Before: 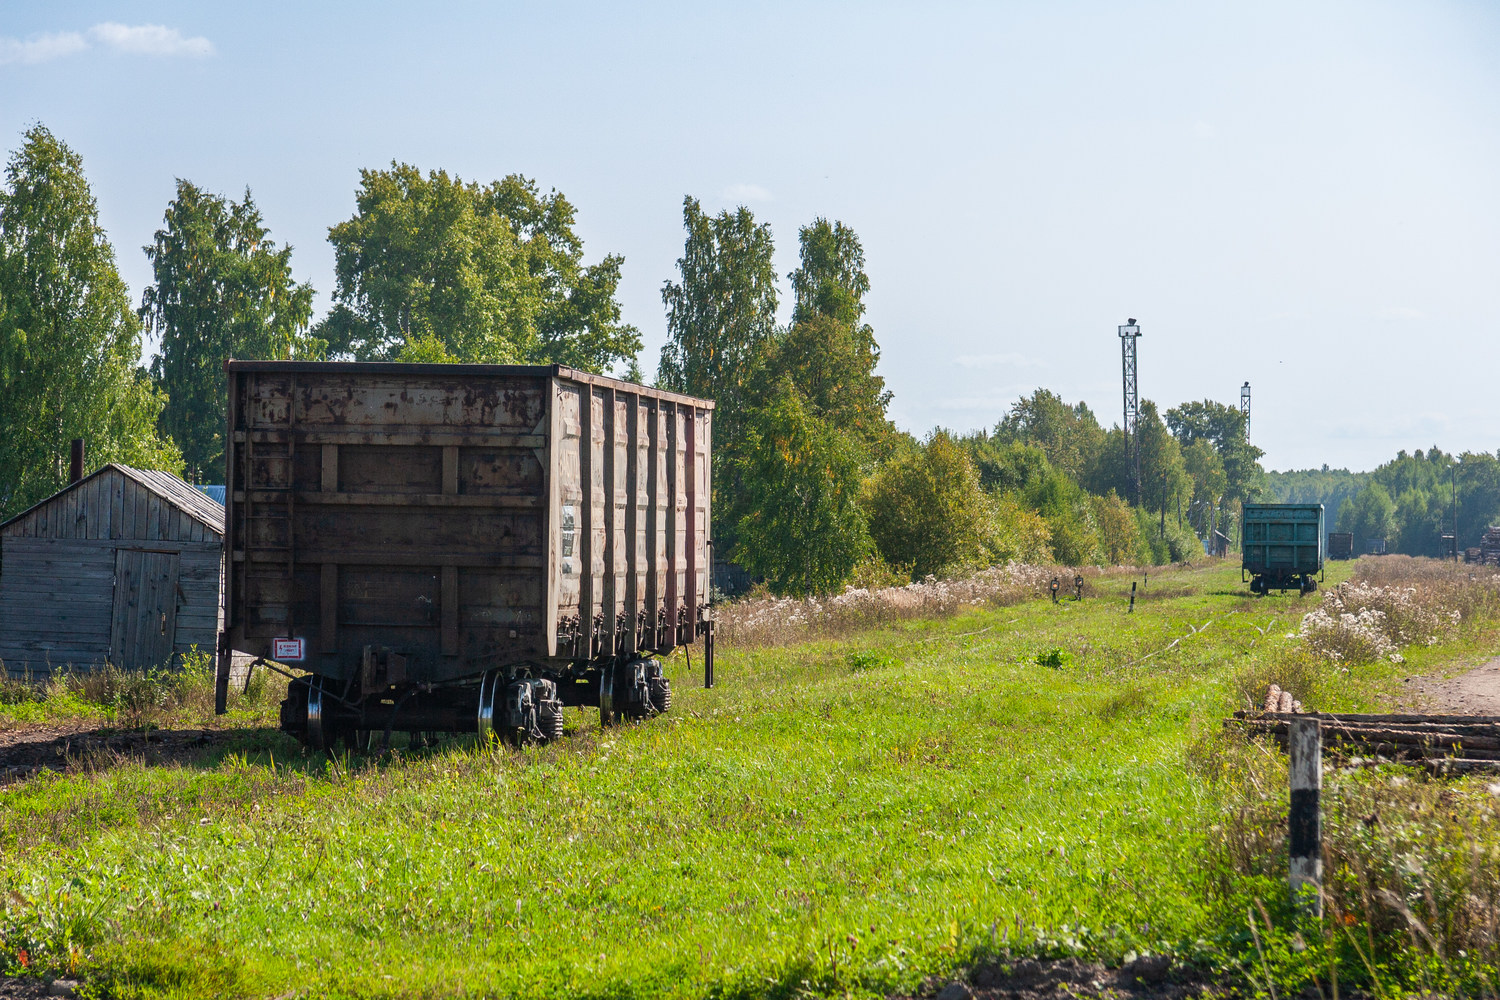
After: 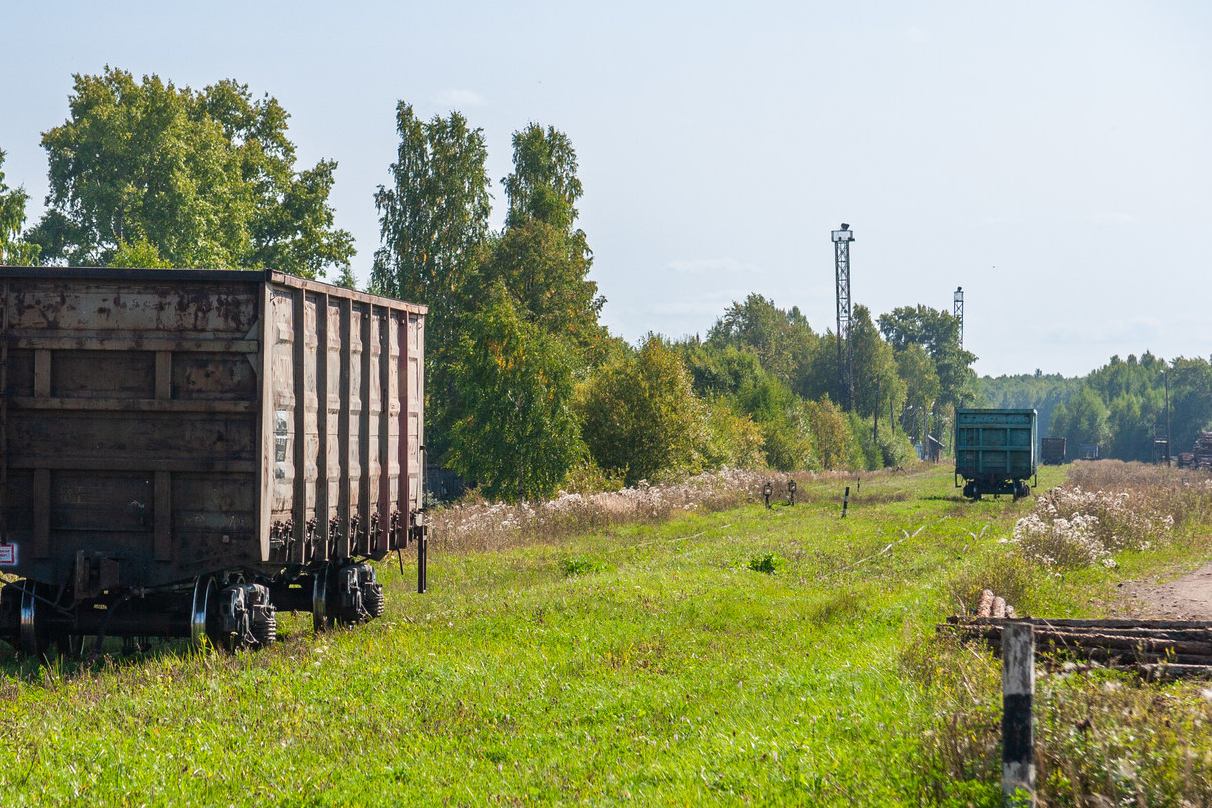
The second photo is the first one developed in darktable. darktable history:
crop: left 19.159%, top 9.58%, bottom 9.58%
